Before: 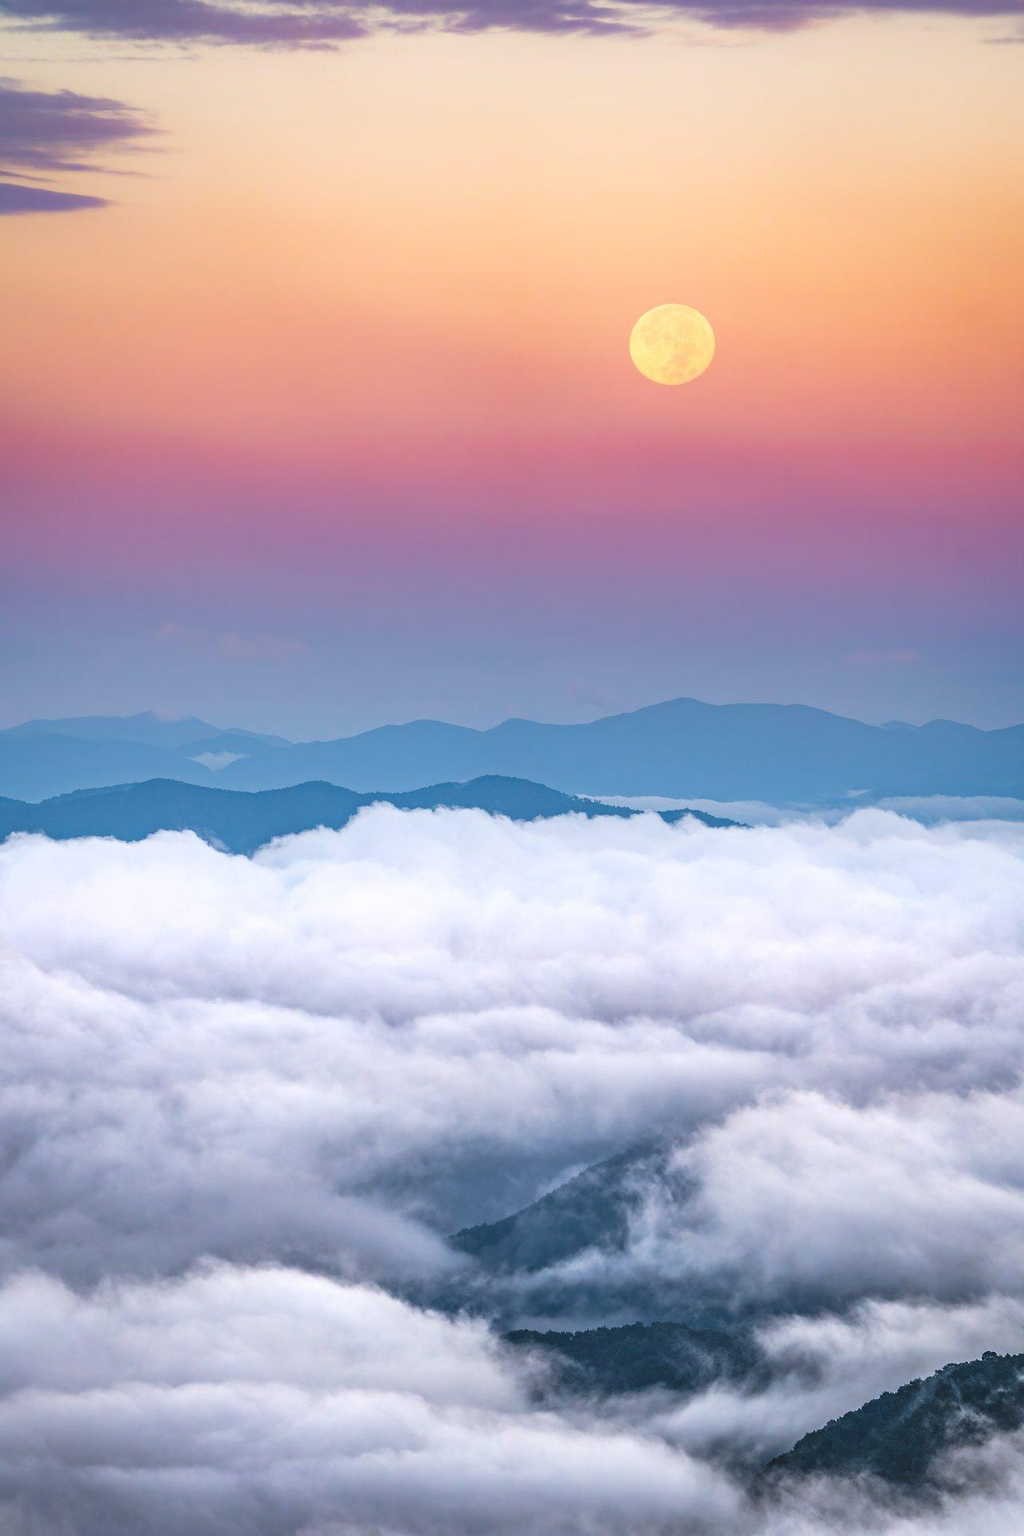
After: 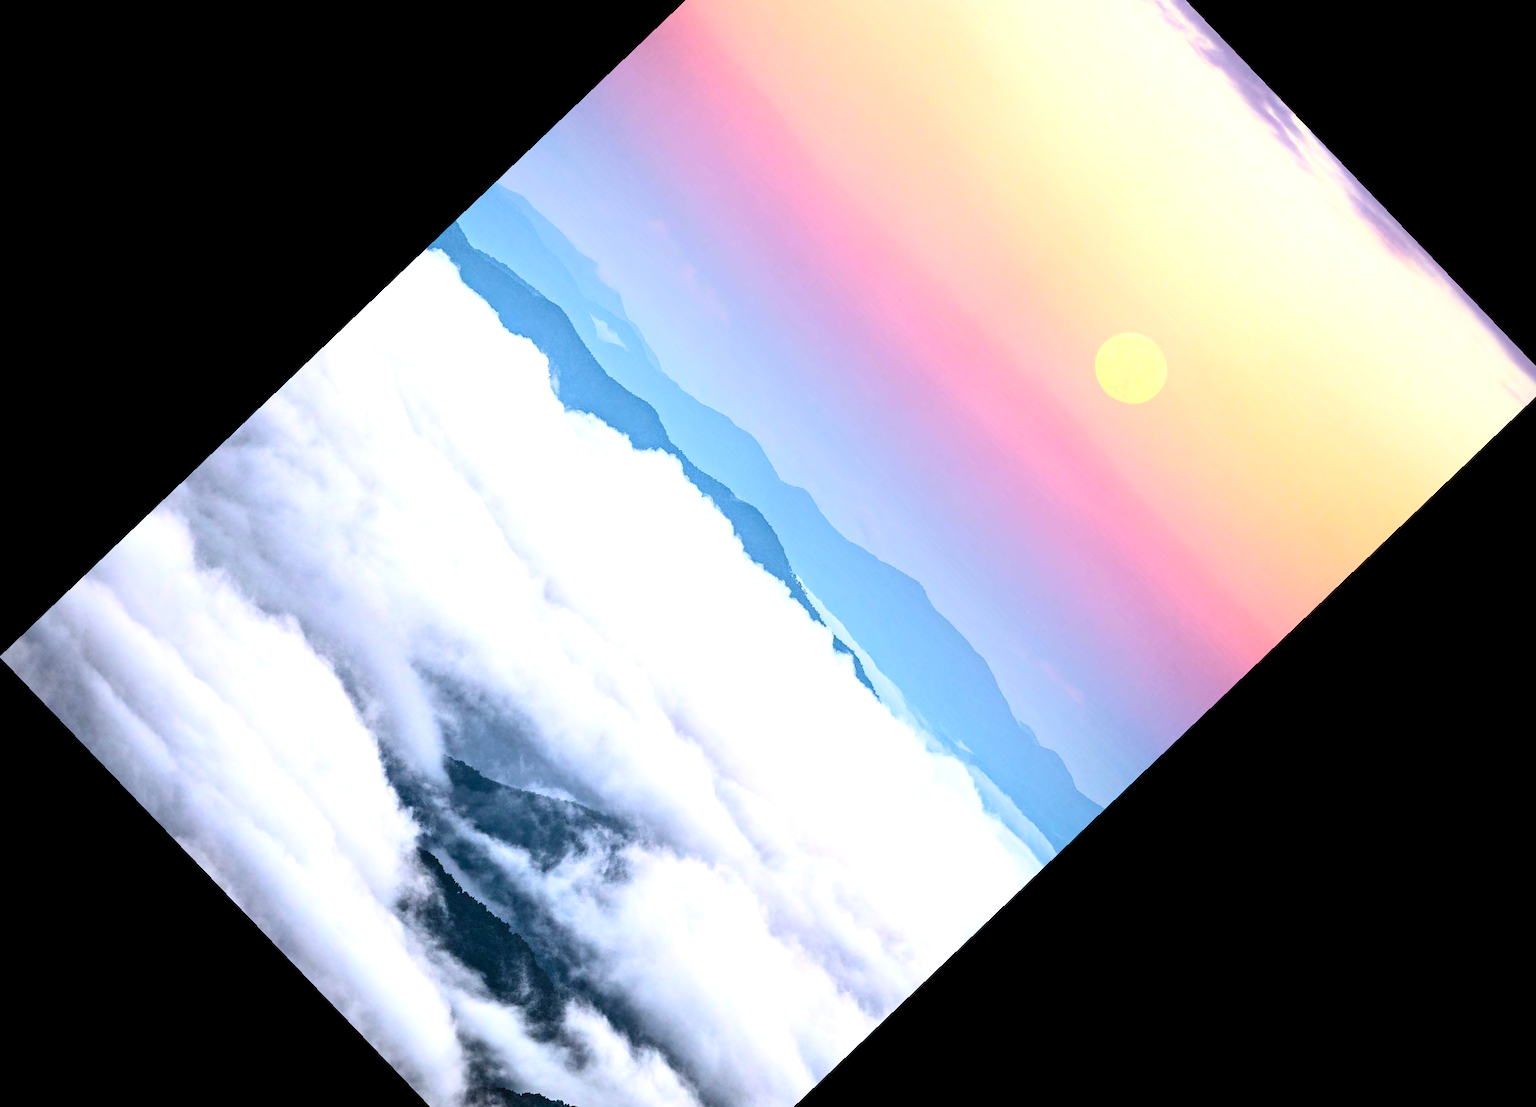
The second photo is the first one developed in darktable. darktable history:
crop and rotate: angle -46.26°, top 16.234%, right 0.912%, bottom 11.704%
contrast brightness saturation: contrast 0.28
white balance: red 1, blue 1
tone equalizer: -8 EV -0.417 EV, -7 EV -0.389 EV, -6 EV -0.333 EV, -5 EV -0.222 EV, -3 EV 0.222 EV, -2 EV 0.333 EV, -1 EV 0.389 EV, +0 EV 0.417 EV, edges refinement/feathering 500, mask exposure compensation -1.57 EV, preserve details no
exposure: black level correction 0.003, exposure 0.383 EV, compensate highlight preservation false
base curve: preserve colors none
